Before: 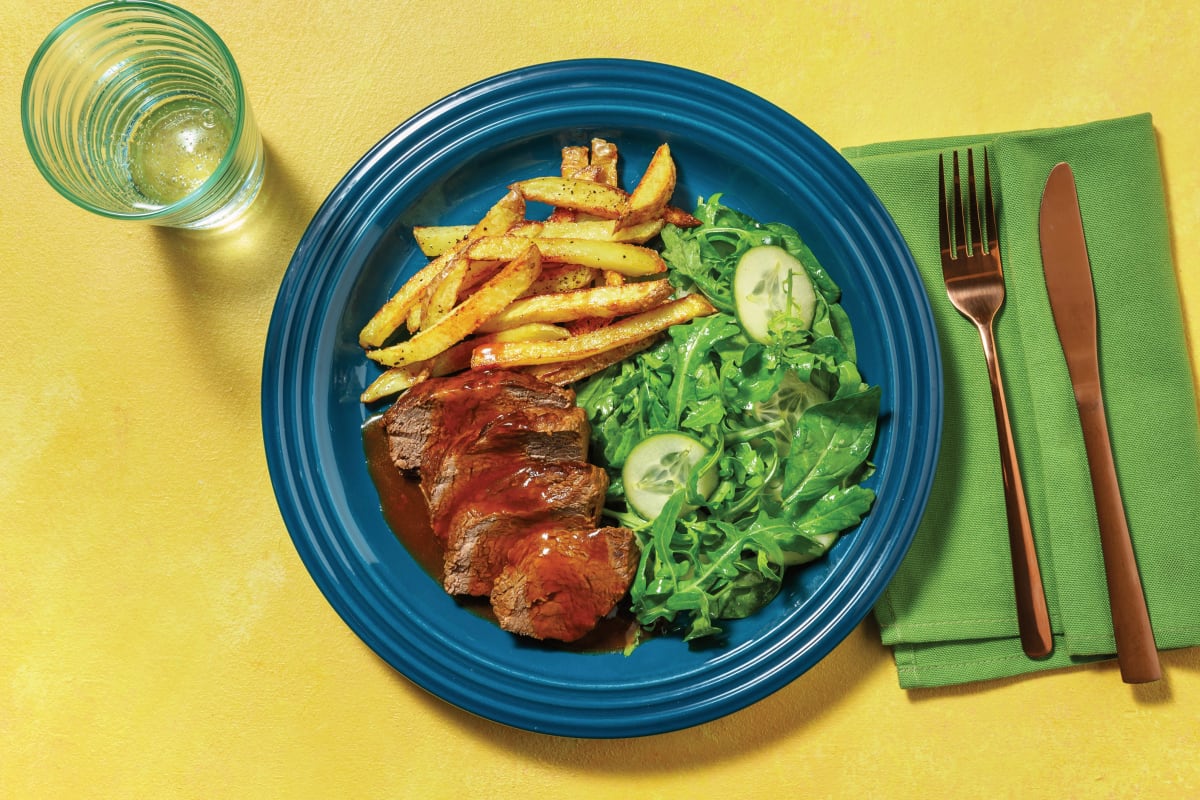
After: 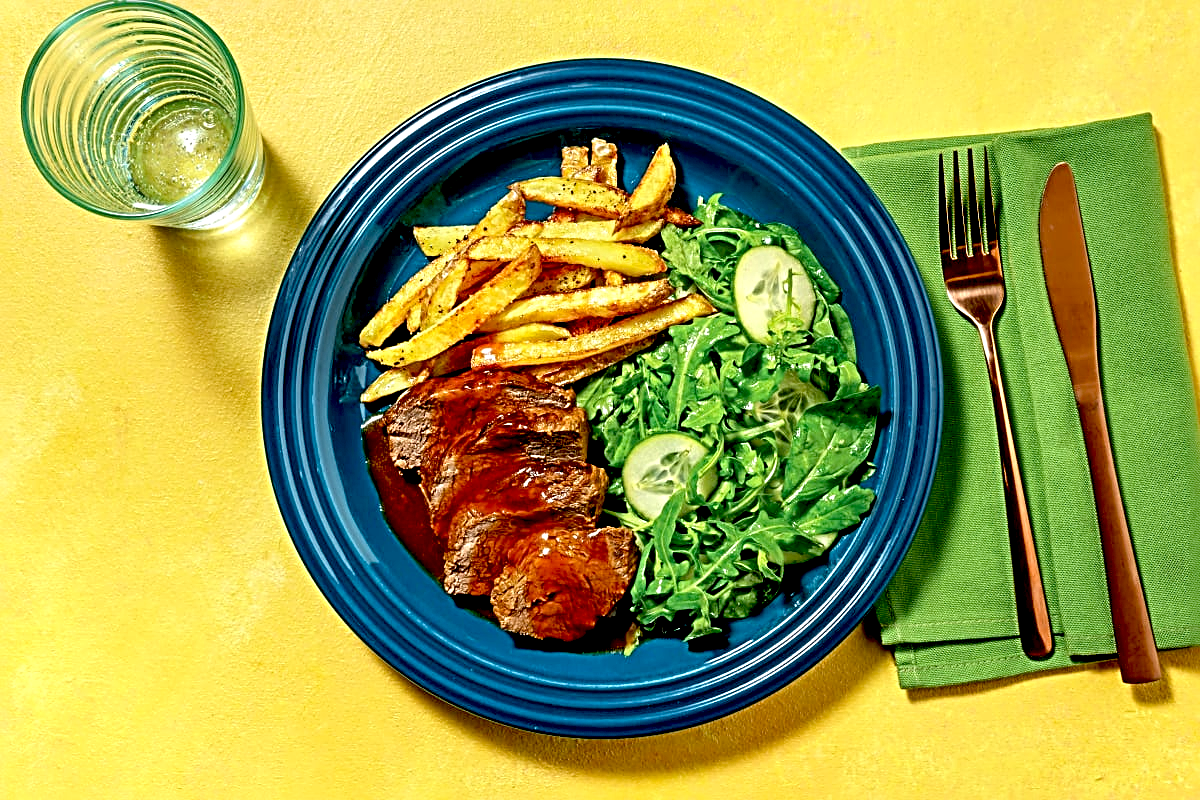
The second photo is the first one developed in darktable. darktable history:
sharpen: radius 3.686, amount 0.915
exposure: black level correction 0.031, exposure 0.319 EV, compensate highlight preservation false
